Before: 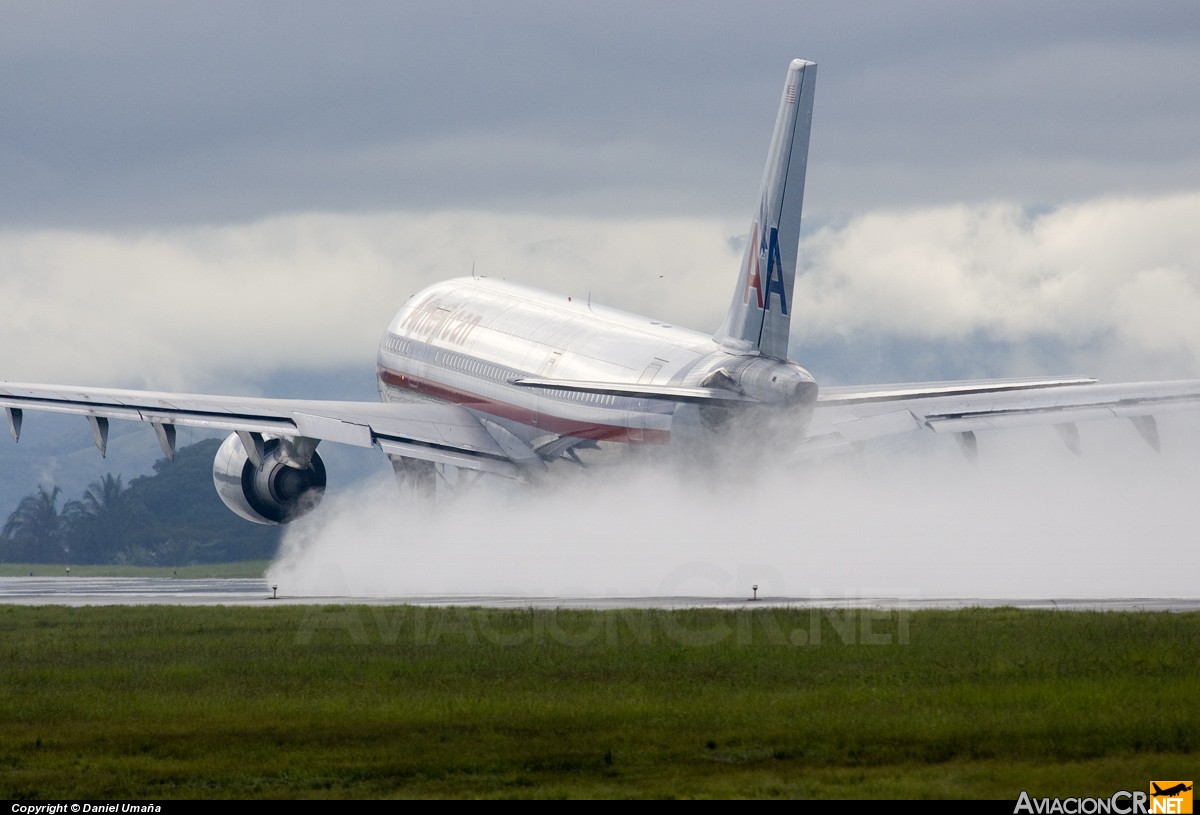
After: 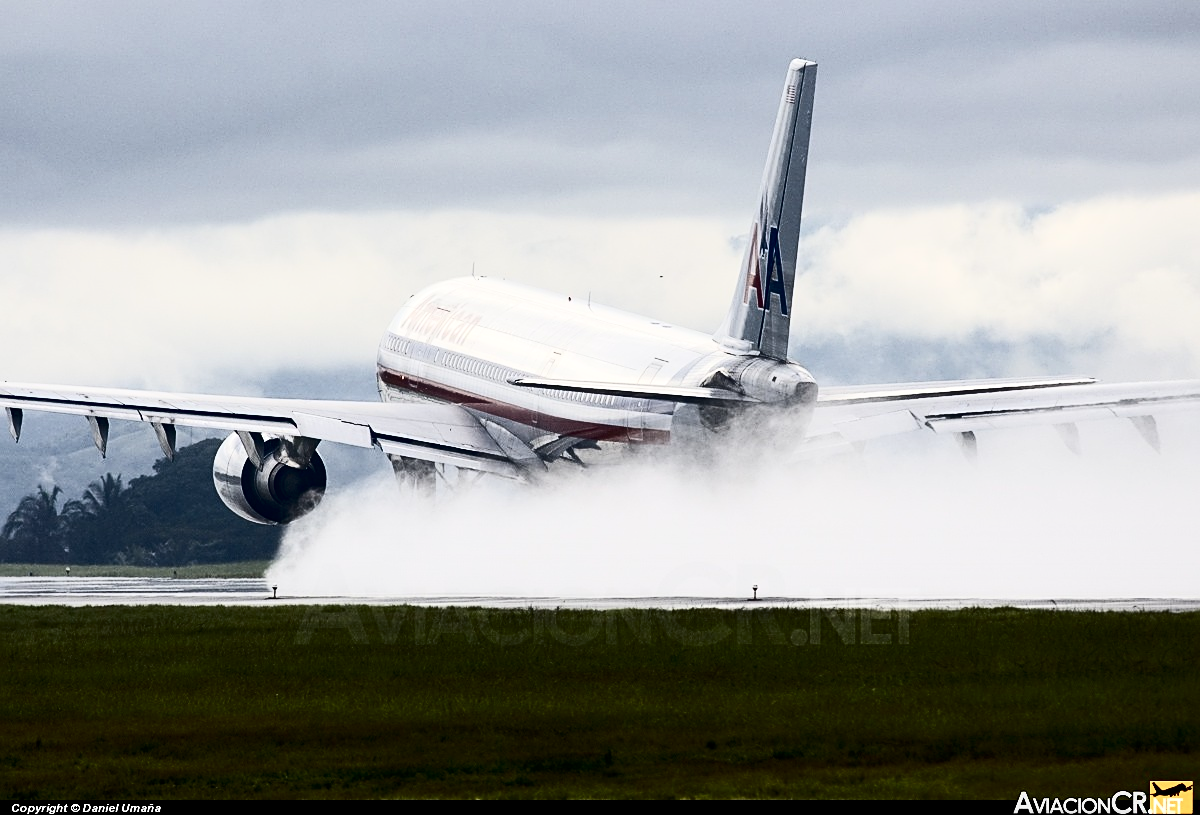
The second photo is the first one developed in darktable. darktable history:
sharpen: radius 1.946
contrast brightness saturation: contrast 0.507, saturation -0.091
shadows and highlights: shadows 36.38, highlights -27.9, soften with gaussian
